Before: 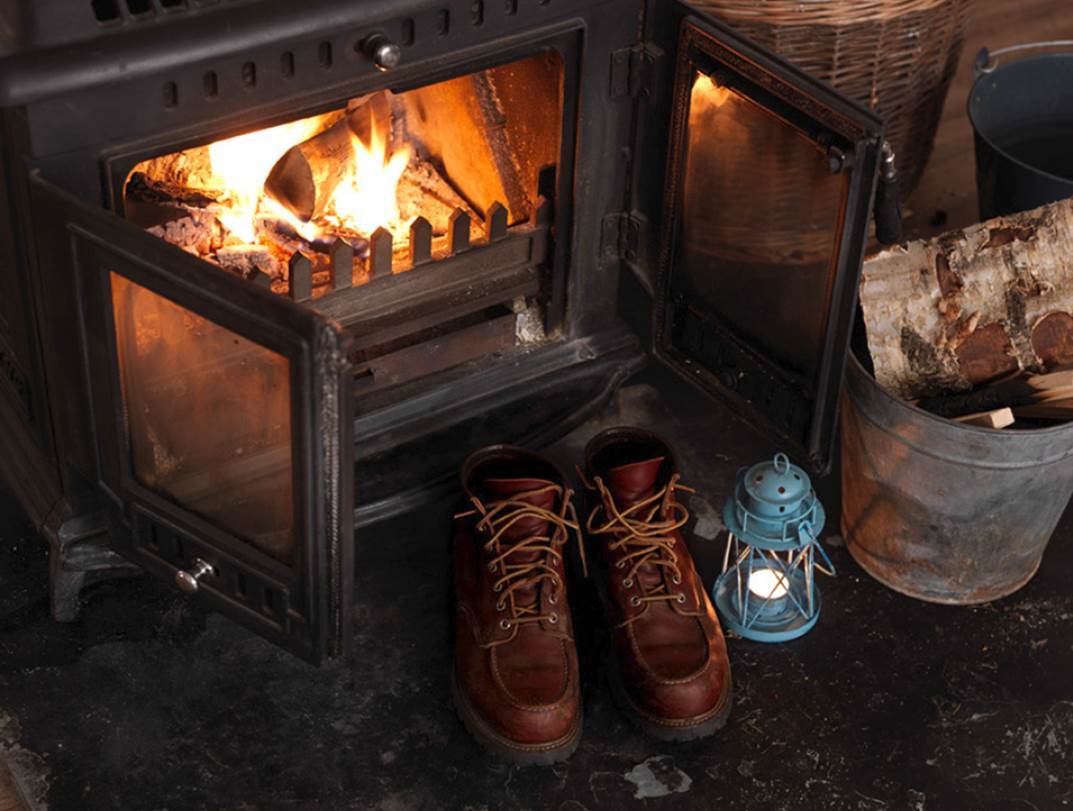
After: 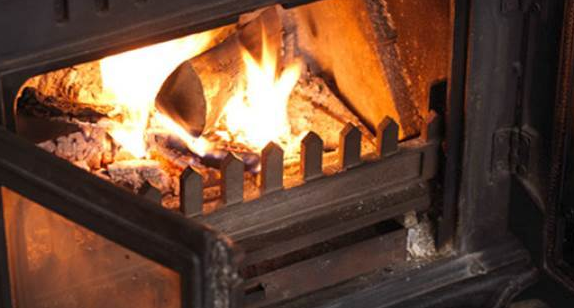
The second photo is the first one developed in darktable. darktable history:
crop: left 10.165%, top 10.488%, right 36.14%, bottom 50.972%
